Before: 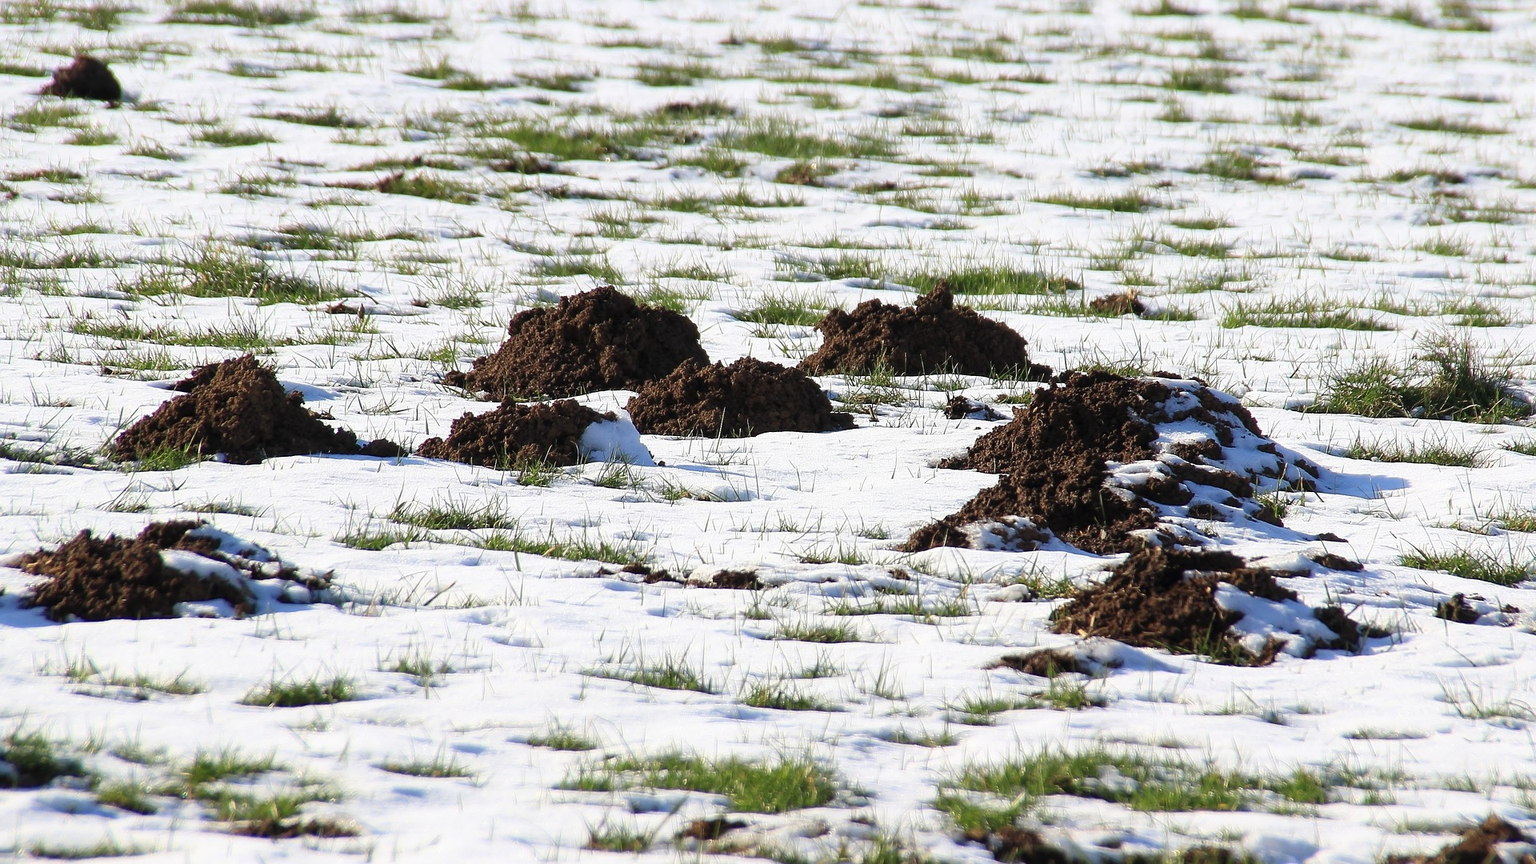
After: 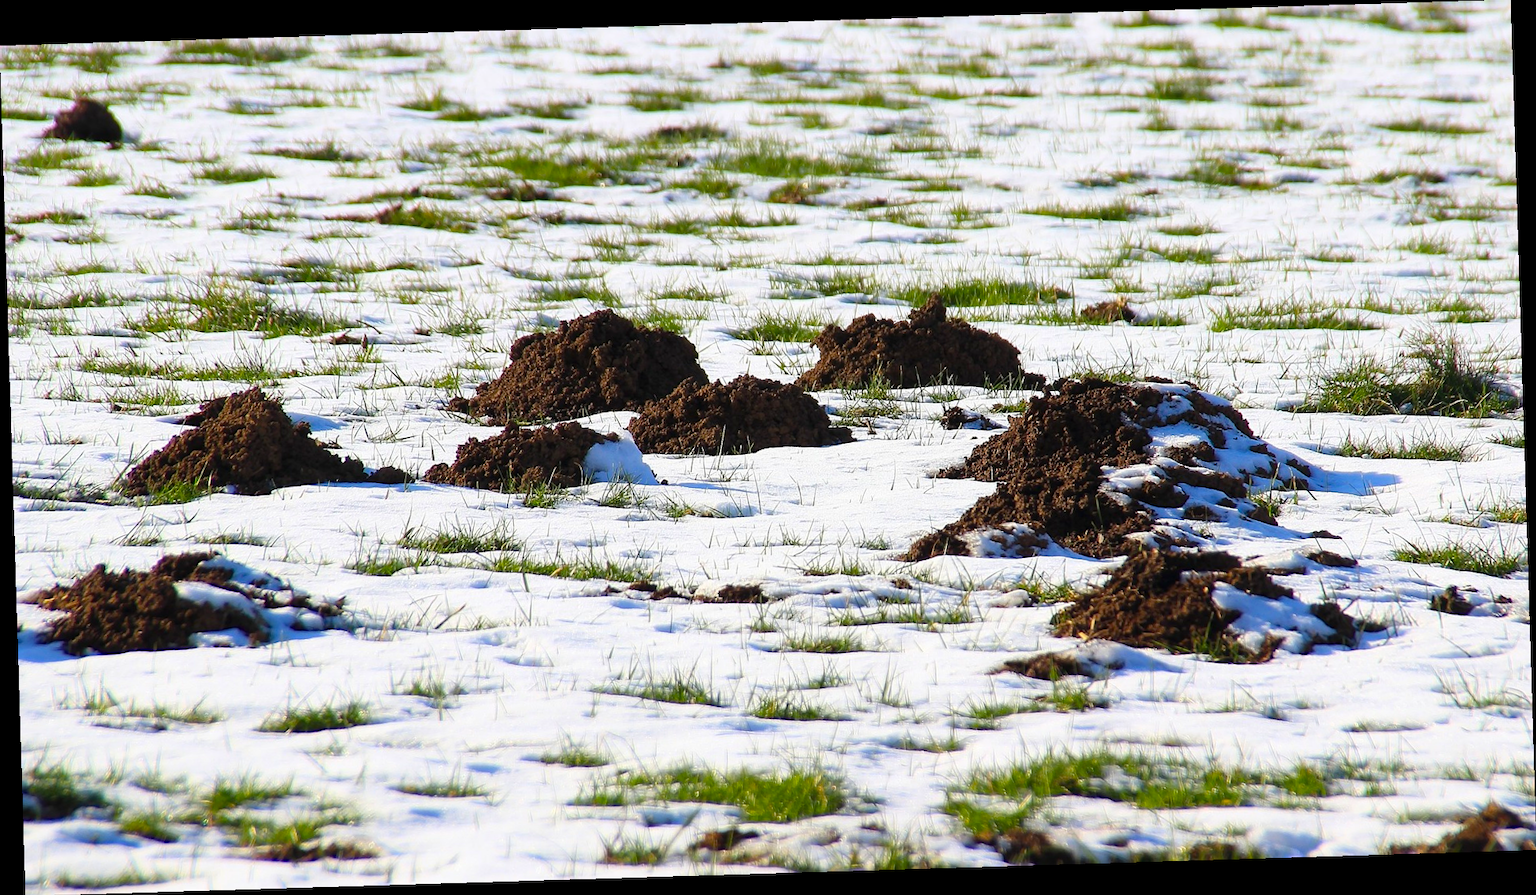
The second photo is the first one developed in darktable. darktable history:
rotate and perspective: rotation -1.75°, automatic cropping off
color balance rgb: linear chroma grading › global chroma 15%, perceptual saturation grading › global saturation 30%
